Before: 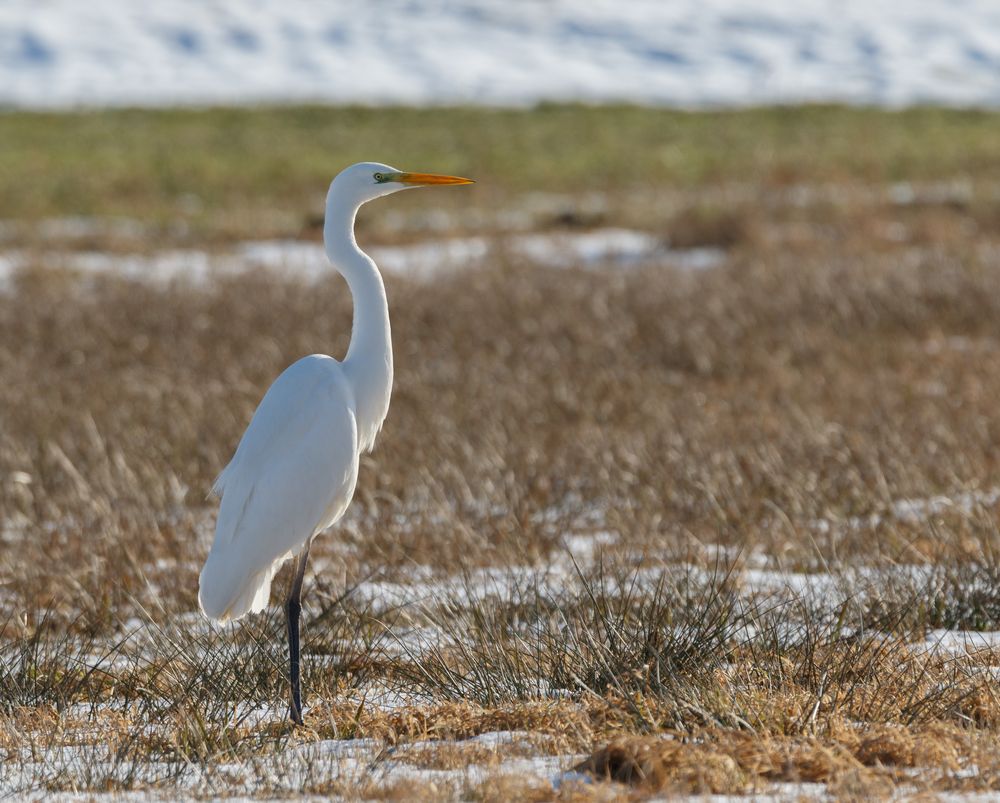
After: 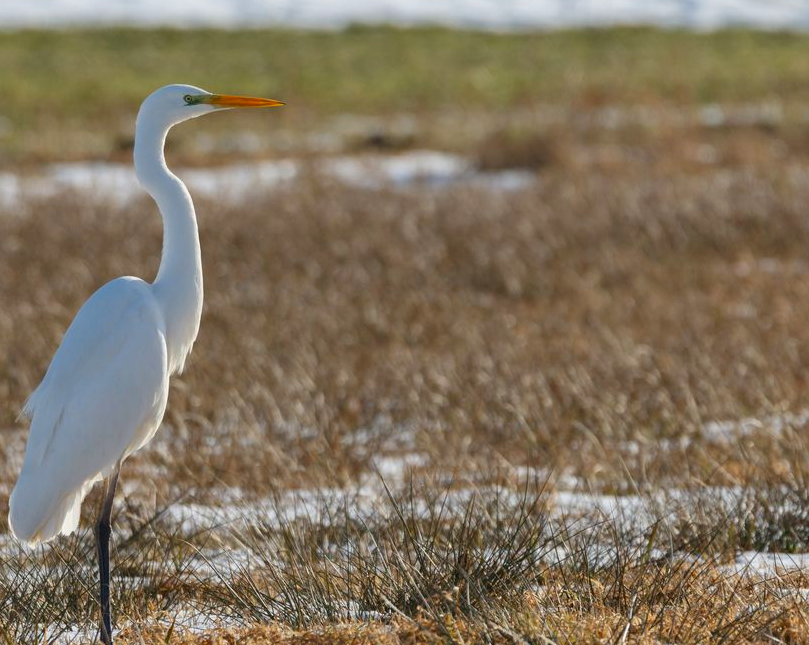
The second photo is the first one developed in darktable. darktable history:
contrast brightness saturation: contrast 0.041, saturation 0.162
crop: left 19.061%, top 9.831%, right 0%, bottom 9.735%
